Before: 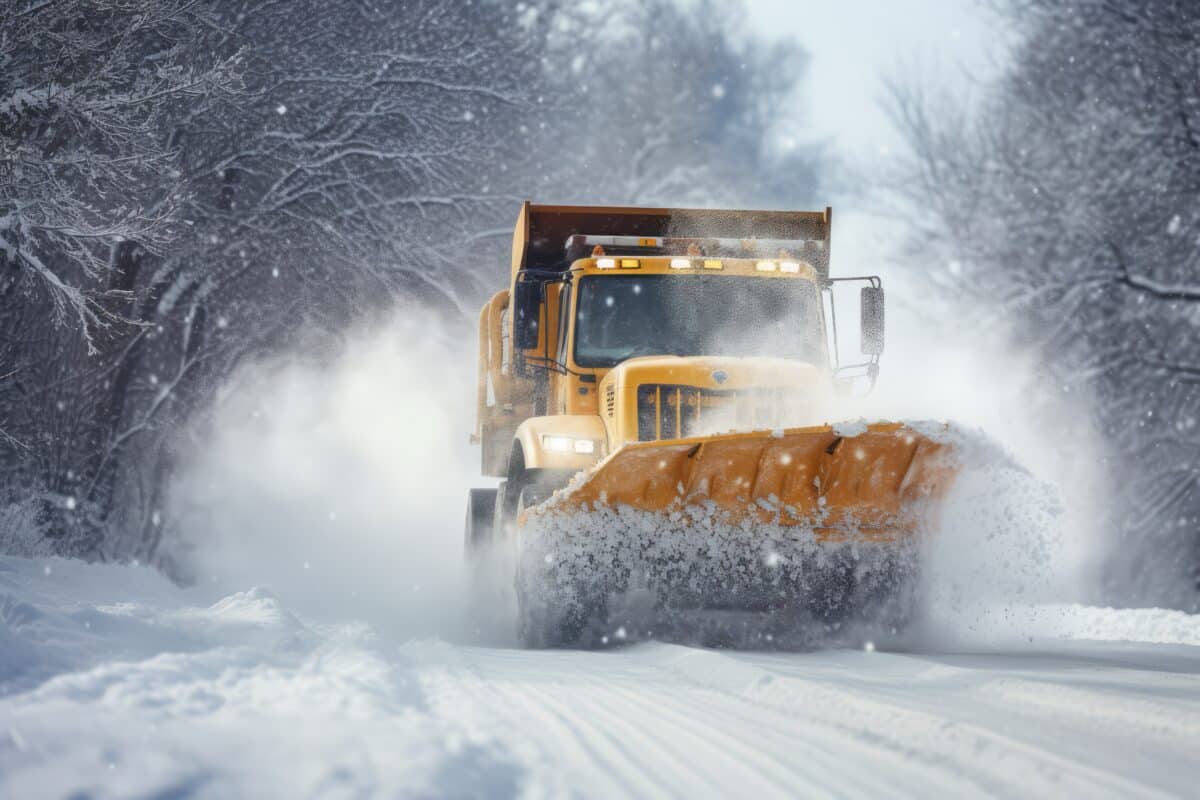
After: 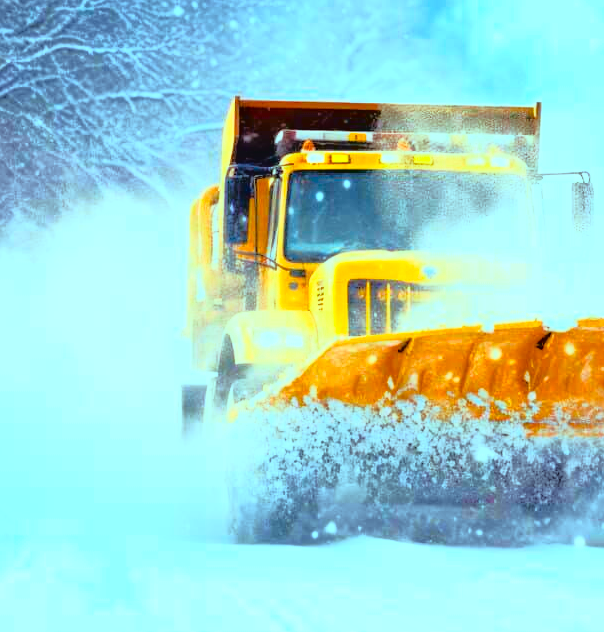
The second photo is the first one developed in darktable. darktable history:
exposure: black level correction 0.001, exposure 0.499 EV, compensate highlight preservation false
crop and rotate: angle 0.019°, left 24.226%, top 13.214%, right 25.383%, bottom 7.646%
color balance rgb: highlights gain › chroma 4.071%, highlights gain › hue 199.81°, linear chroma grading › shadows 10.536%, linear chroma grading › highlights 9.531%, linear chroma grading › global chroma 15.545%, linear chroma grading › mid-tones 14.903%, perceptual saturation grading › global saturation 36.519%, contrast 5.069%
tone equalizer: -8 EV -1.87 EV, -7 EV -1.14 EV, -6 EV -1.65 EV, edges refinement/feathering 500, mask exposure compensation -1.57 EV, preserve details no
tone curve: curves: ch0 [(0.003, 0.032) (0.037, 0.037) (0.142, 0.117) (0.279, 0.311) (0.405, 0.49) (0.526, 0.651) (0.722, 0.857) (0.875, 0.946) (1, 0.98)]; ch1 [(0, 0) (0.305, 0.325) (0.453, 0.437) (0.482, 0.473) (0.501, 0.498) (0.515, 0.523) (0.559, 0.591) (0.6, 0.659) (0.656, 0.71) (1, 1)]; ch2 [(0, 0) (0.323, 0.277) (0.424, 0.396) (0.479, 0.484) (0.499, 0.502) (0.515, 0.537) (0.564, 0.595) (0.644, 0.703) (0.742, 0.803) (1, 1)], color space Lab, independent channels, preserve colors none
